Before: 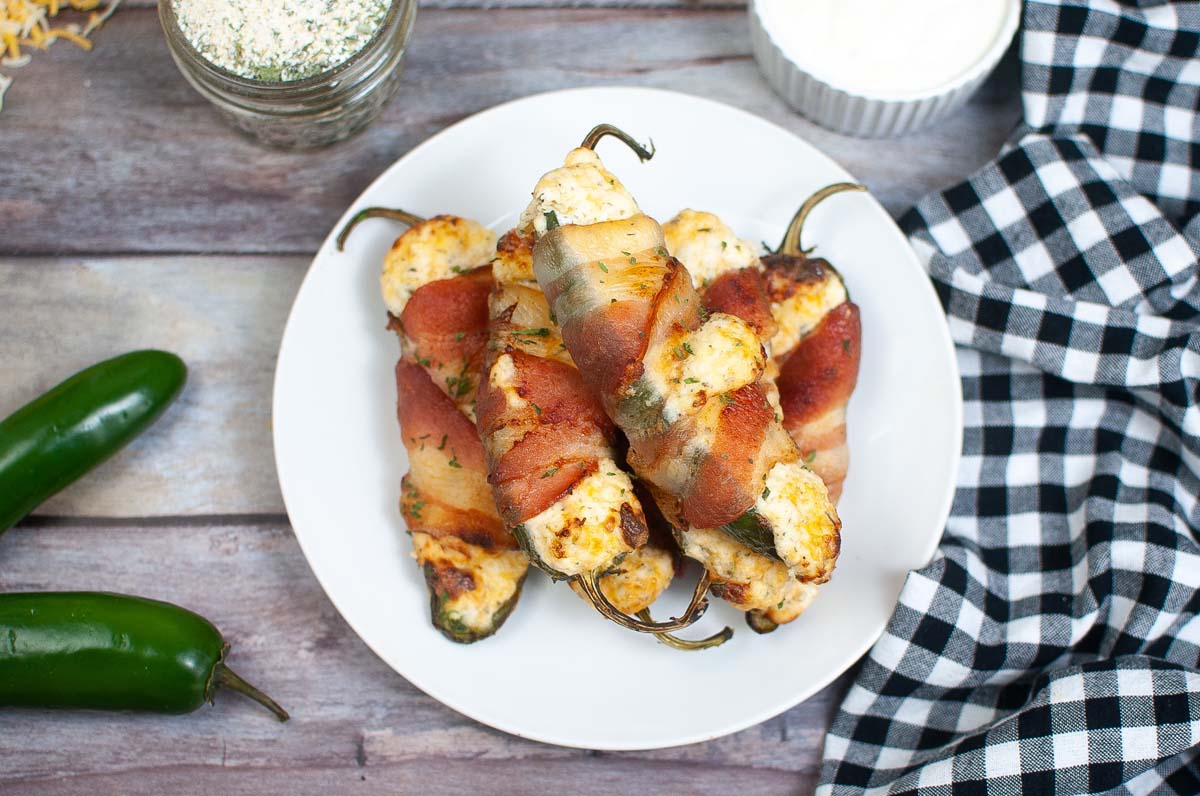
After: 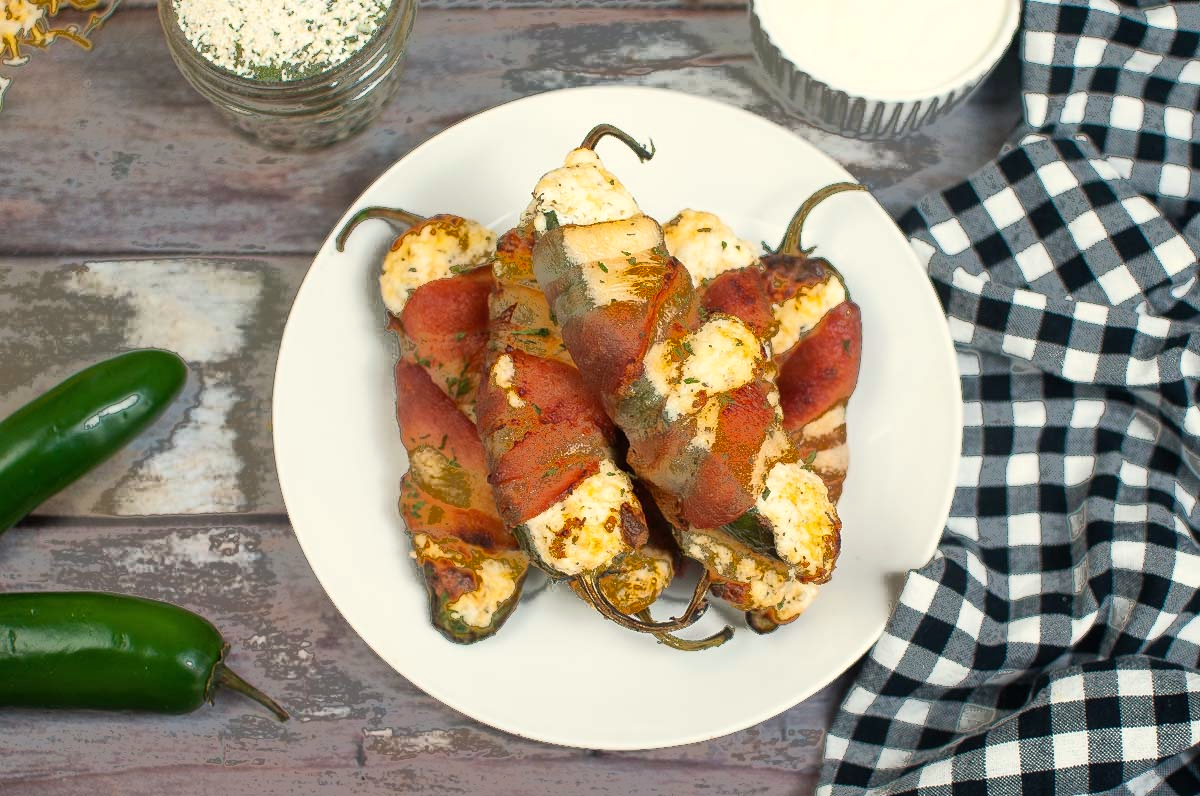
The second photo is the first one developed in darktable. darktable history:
white balance: red 1.029, blue 0.92
fill light: exposure -0.73 EV, center 0.69, width 2.2
